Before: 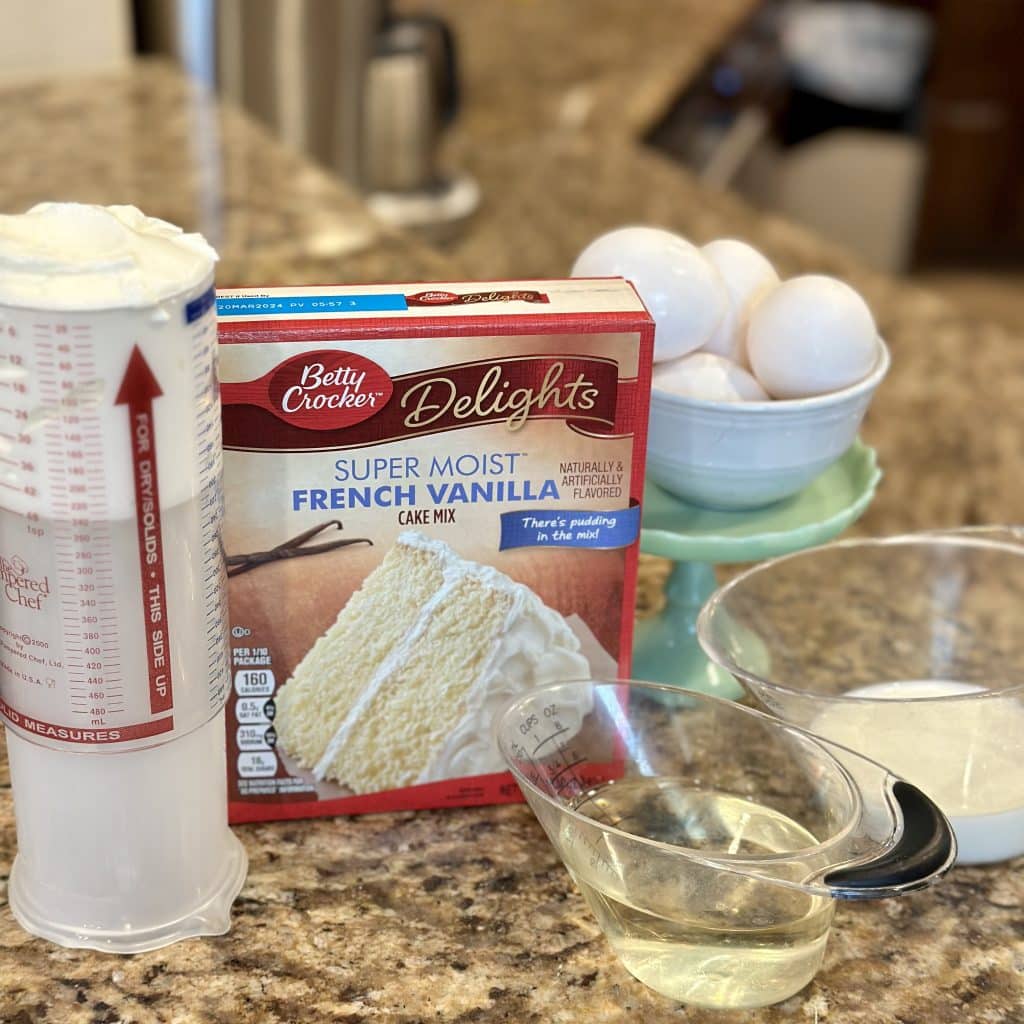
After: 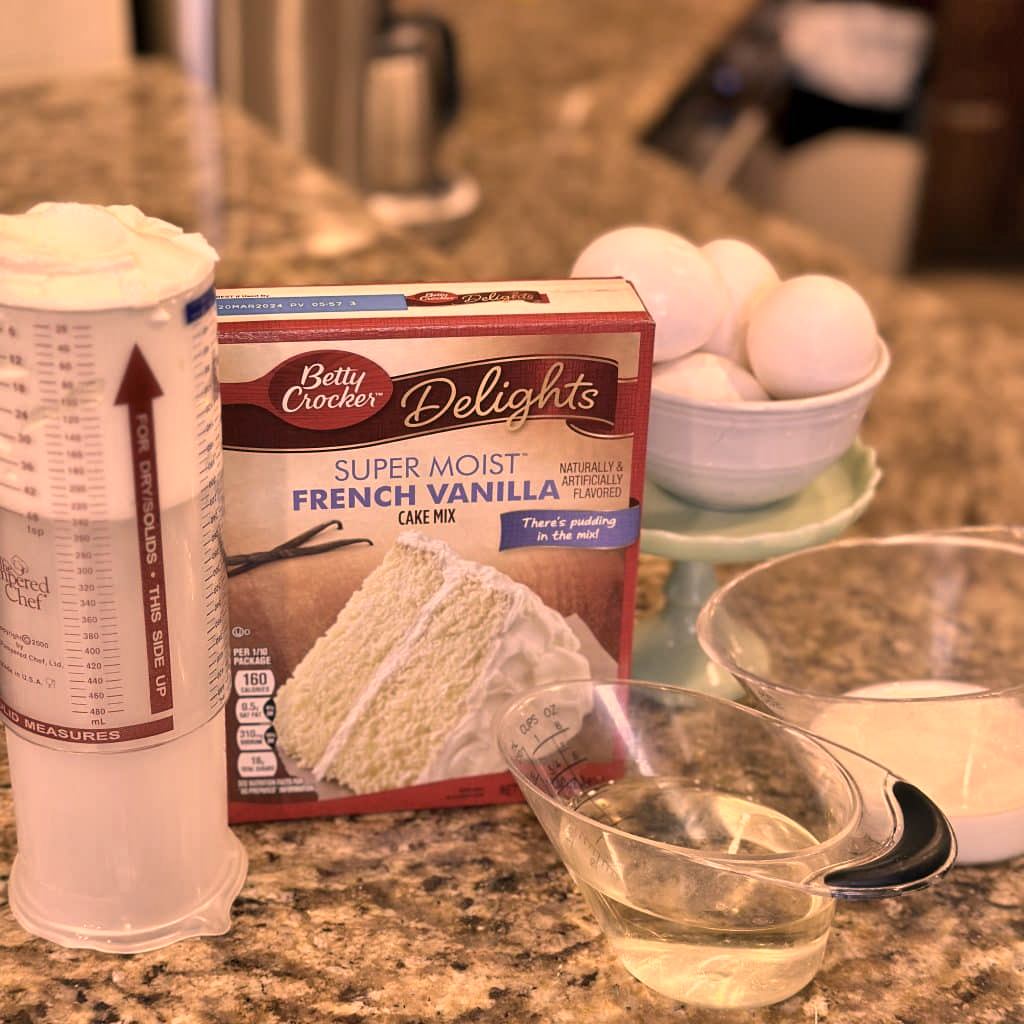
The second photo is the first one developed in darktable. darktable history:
shadows and highlights: low approximation 0.01, soften with gaussian
color correction: highlights a* 39.35, highlights b* 39.86, saturation 0.691
